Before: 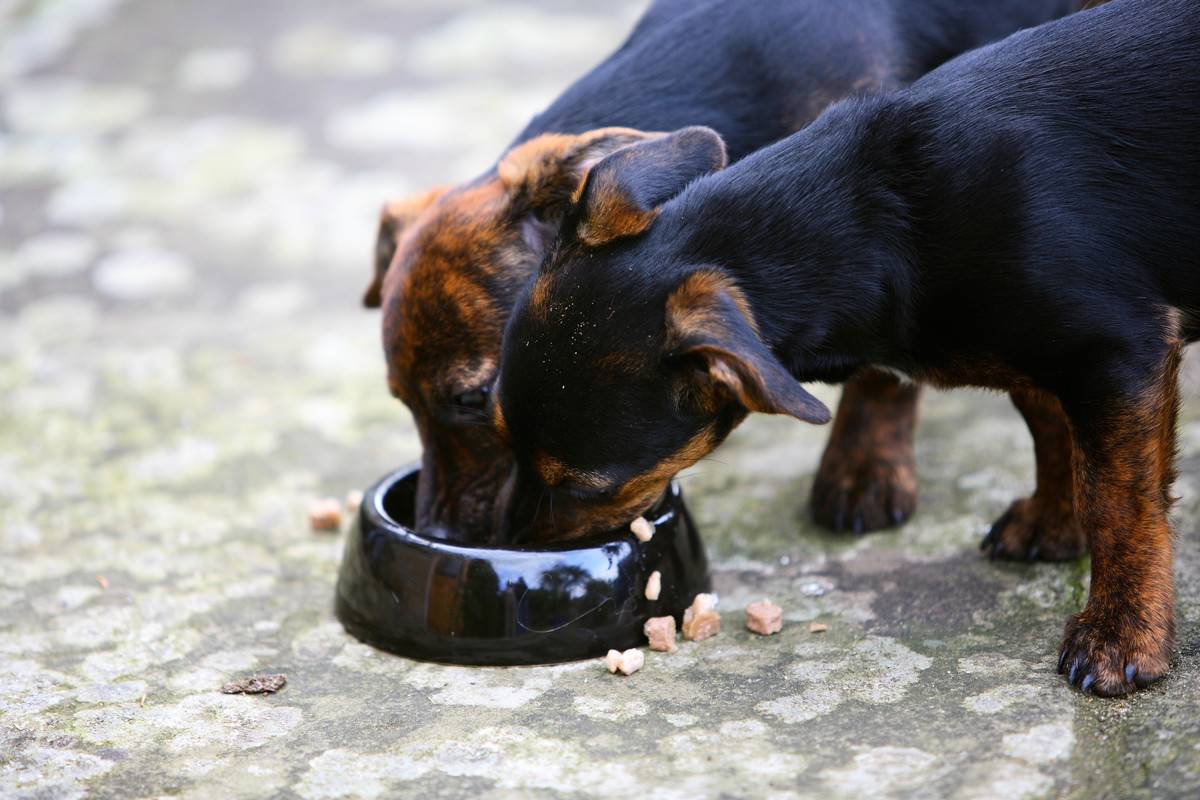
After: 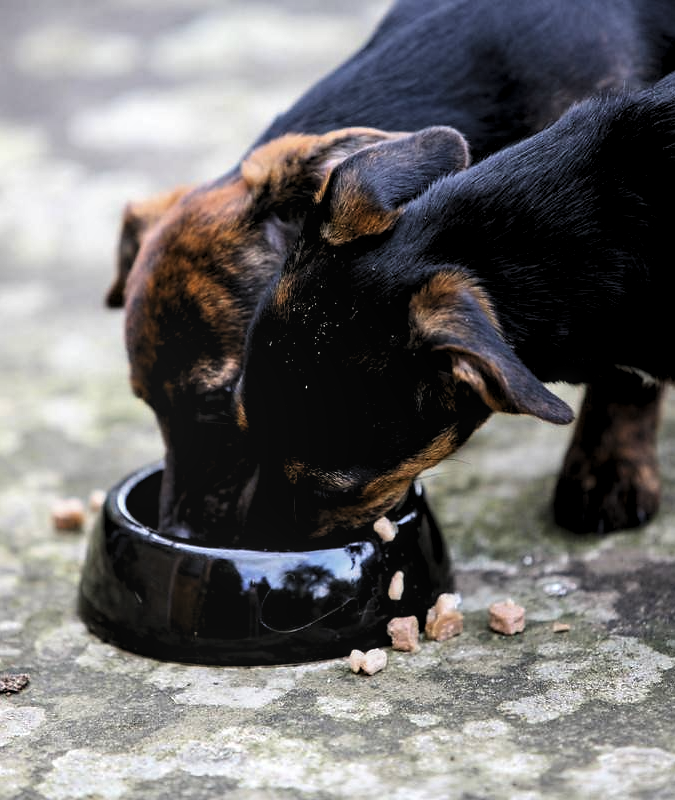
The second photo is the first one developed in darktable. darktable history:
crop: left 21.496%, right 22.254%
local contrast: on, module defaults
sharpen: radius 1, threshold 1
levels: levels [0.116, 0.574, 1]
